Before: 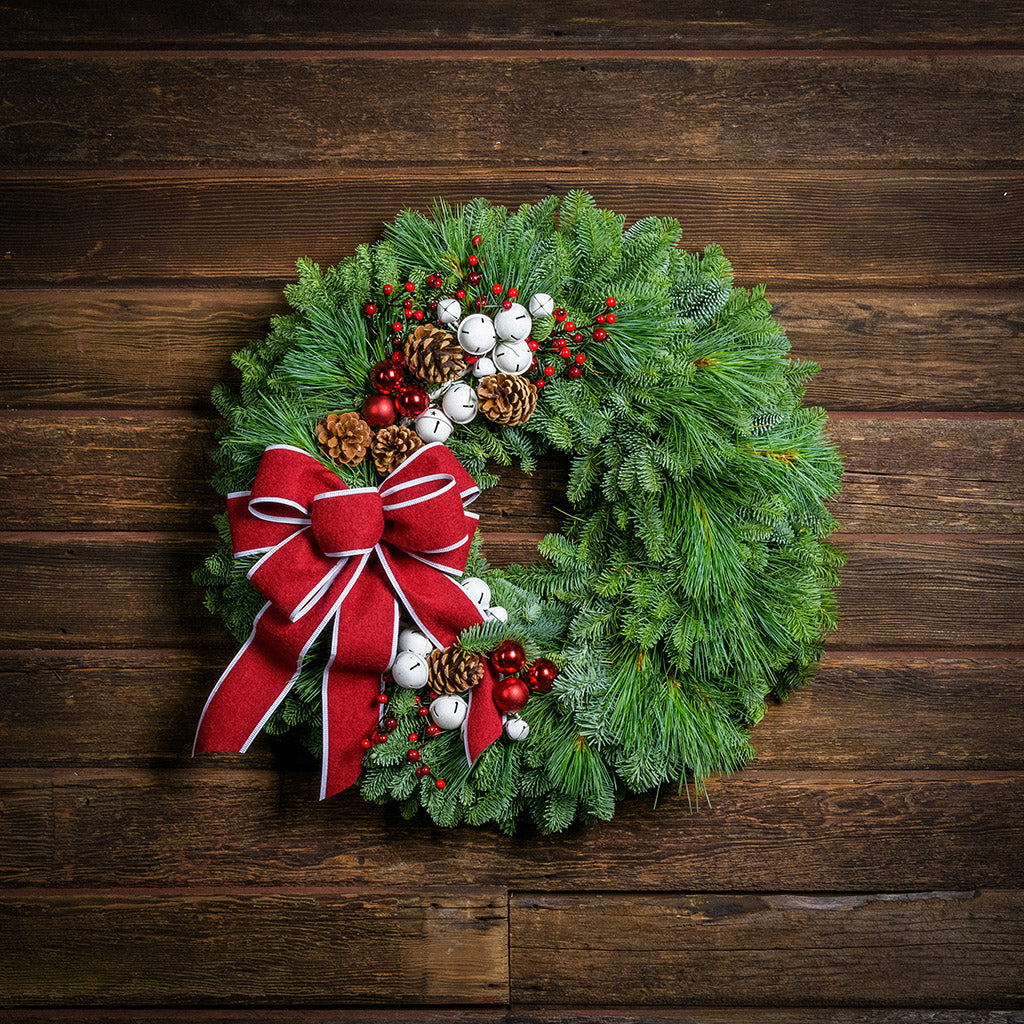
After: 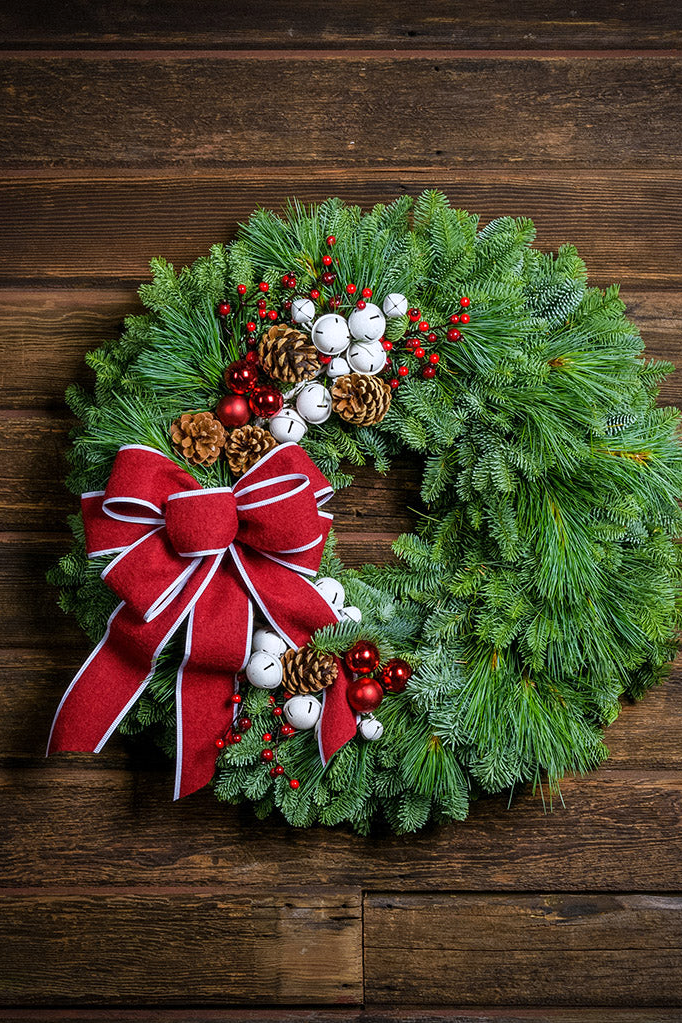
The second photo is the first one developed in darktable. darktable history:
white balance: red 0.983, blue 1.036
crop and rotate: left 14.292%, right 19.041%
